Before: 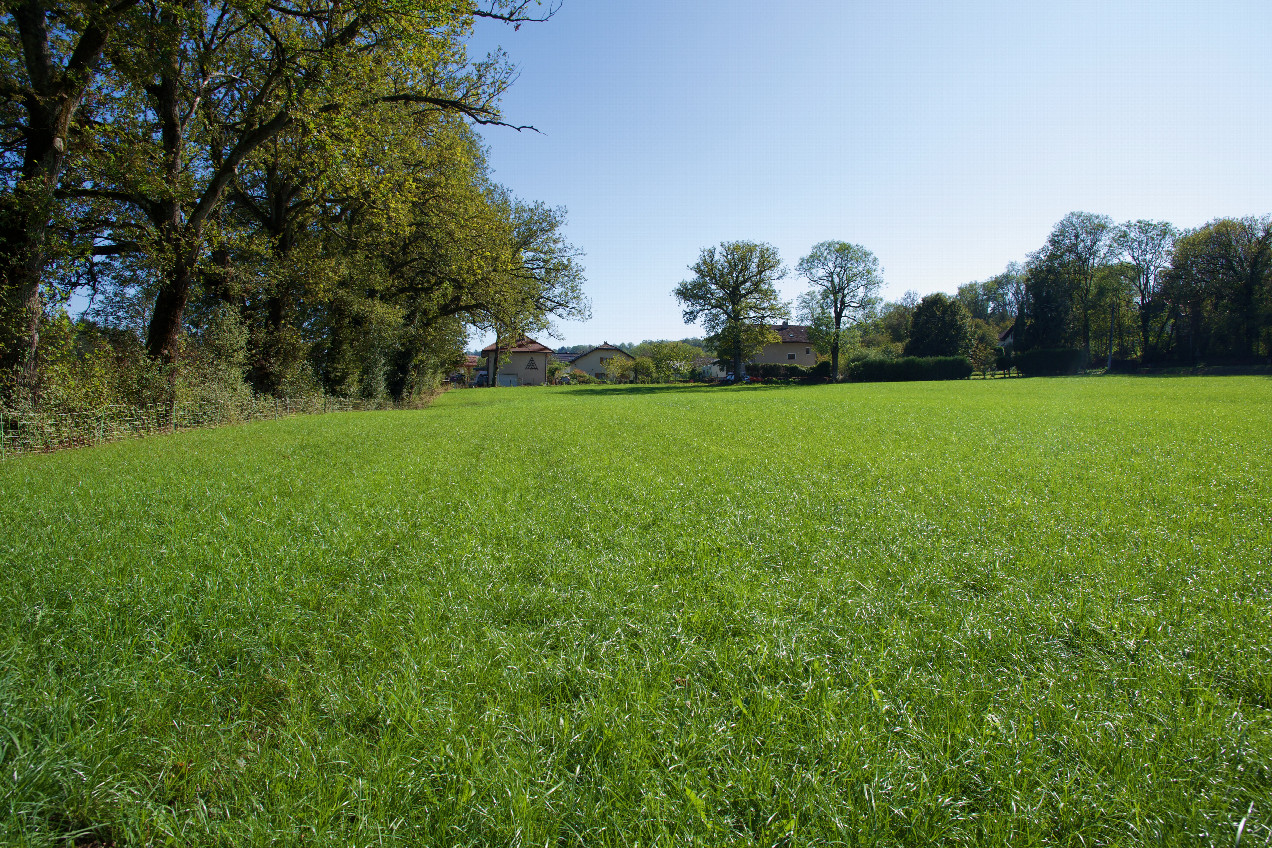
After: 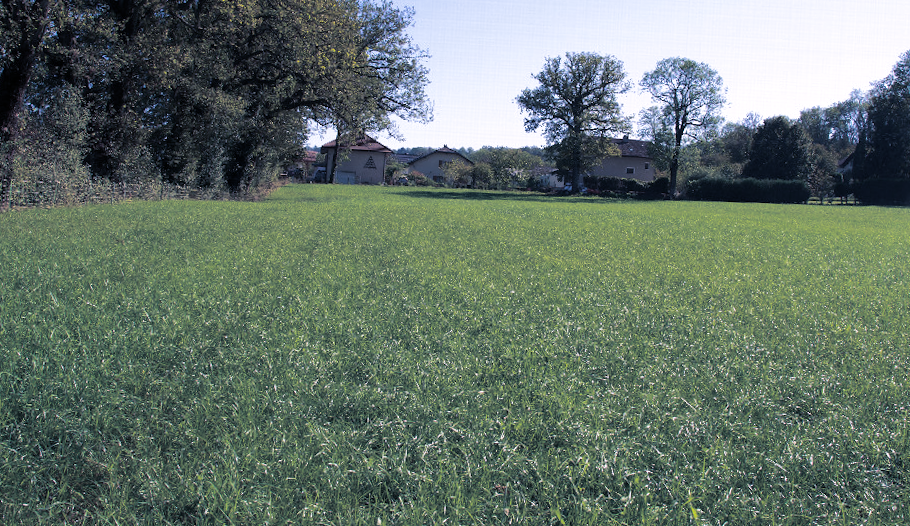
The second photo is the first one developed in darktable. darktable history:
crop and rotate: angle -3.37°, left 9.79%, top 20.73%, right 12.42%, bottom 11.82%
split-toning: shadows › hue 230.4°
white balance: red 1.066, blue 1.119
